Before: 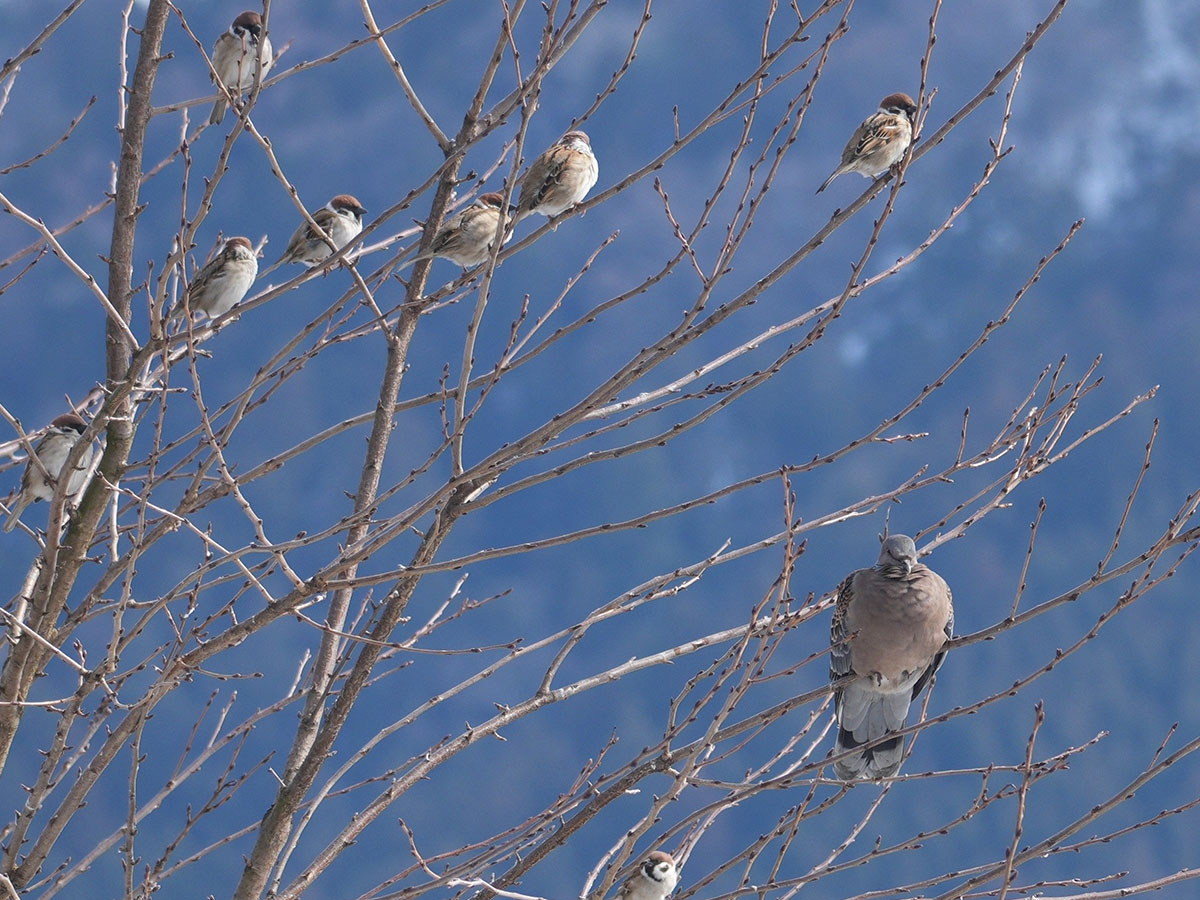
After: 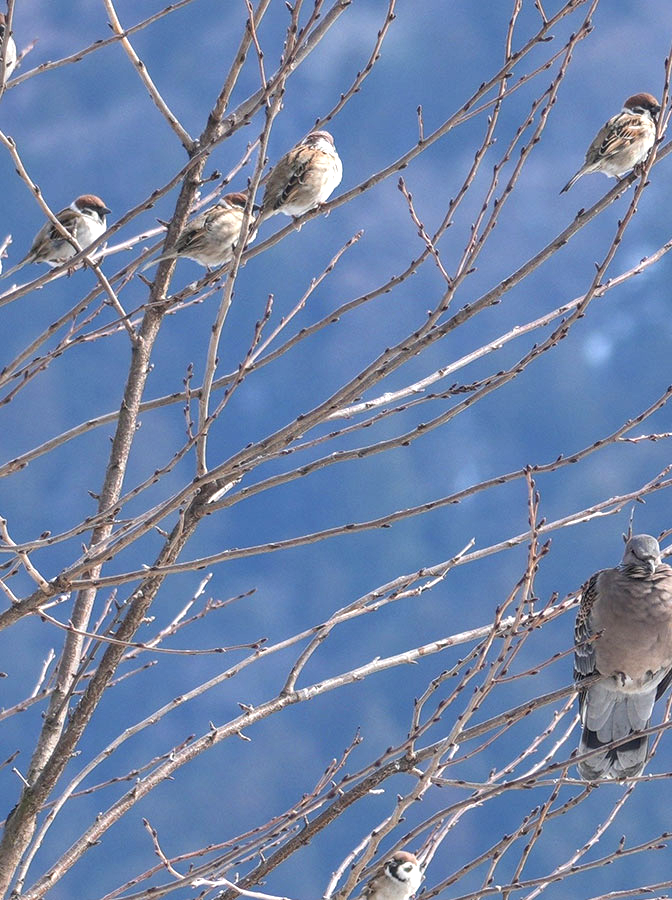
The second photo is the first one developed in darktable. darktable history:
exposure: black level correction 0, exposure 0.5 EV, compensate highlight preservation false
crop: left 21.368%, right 22.549%
local contrast: on, module defaults
